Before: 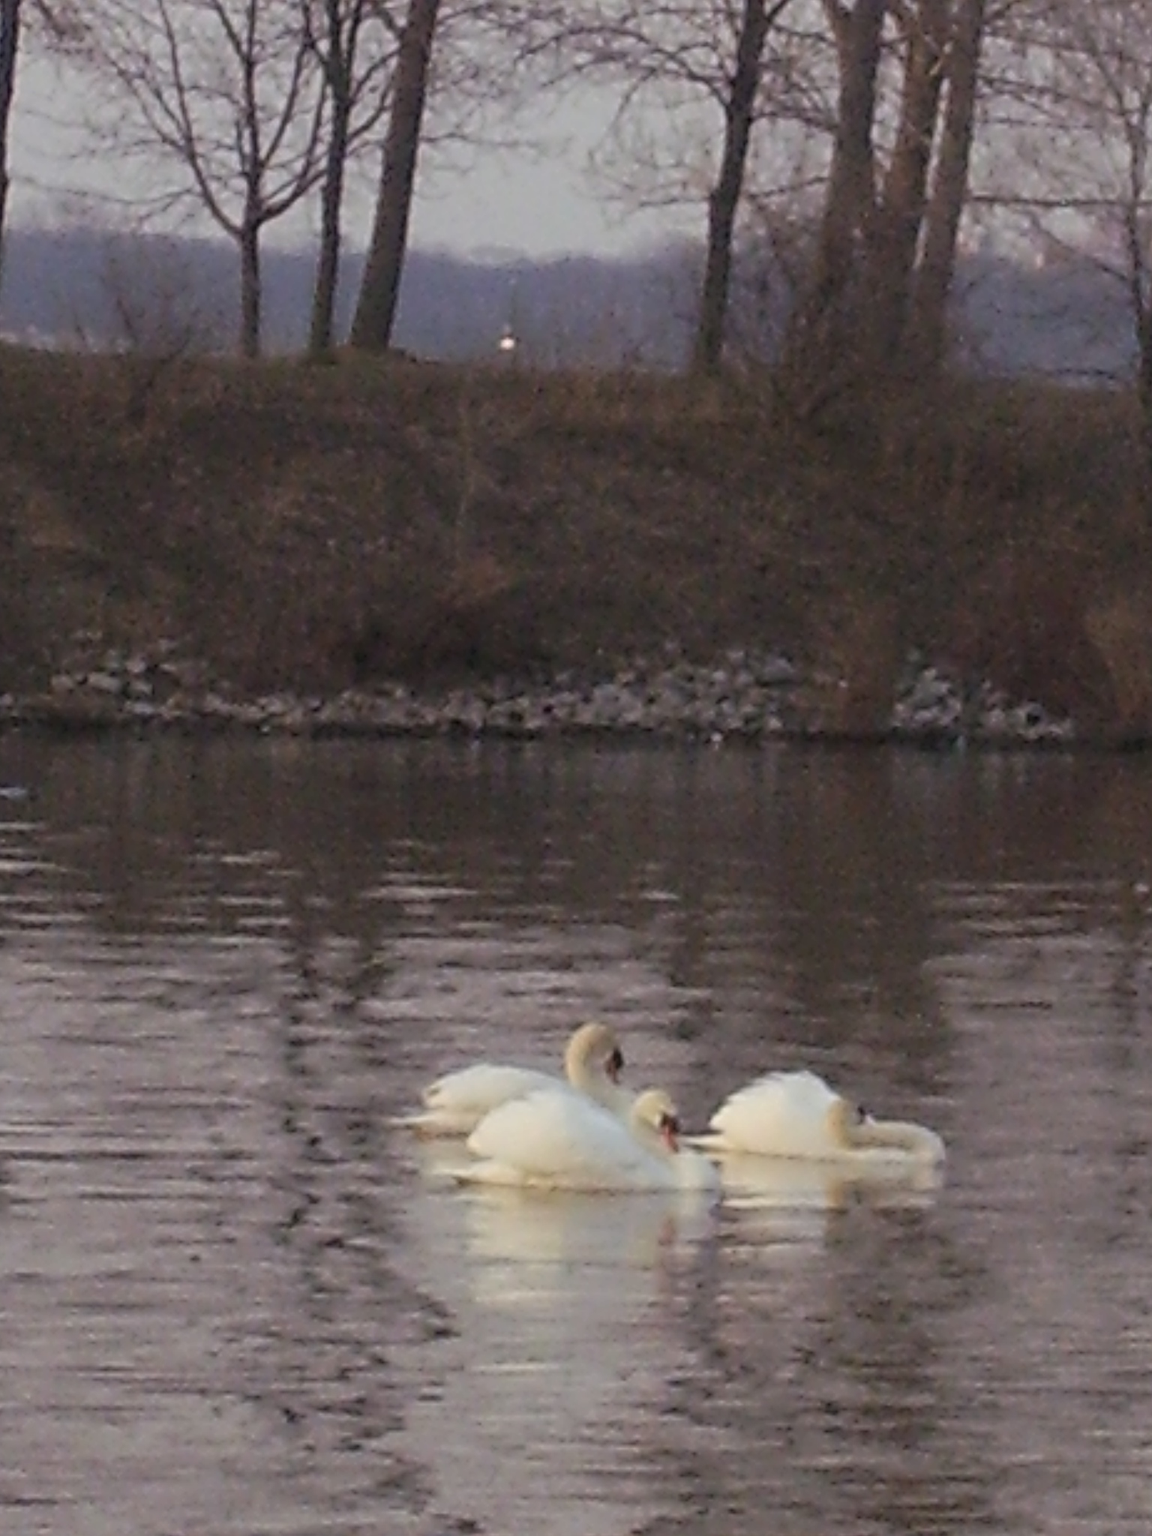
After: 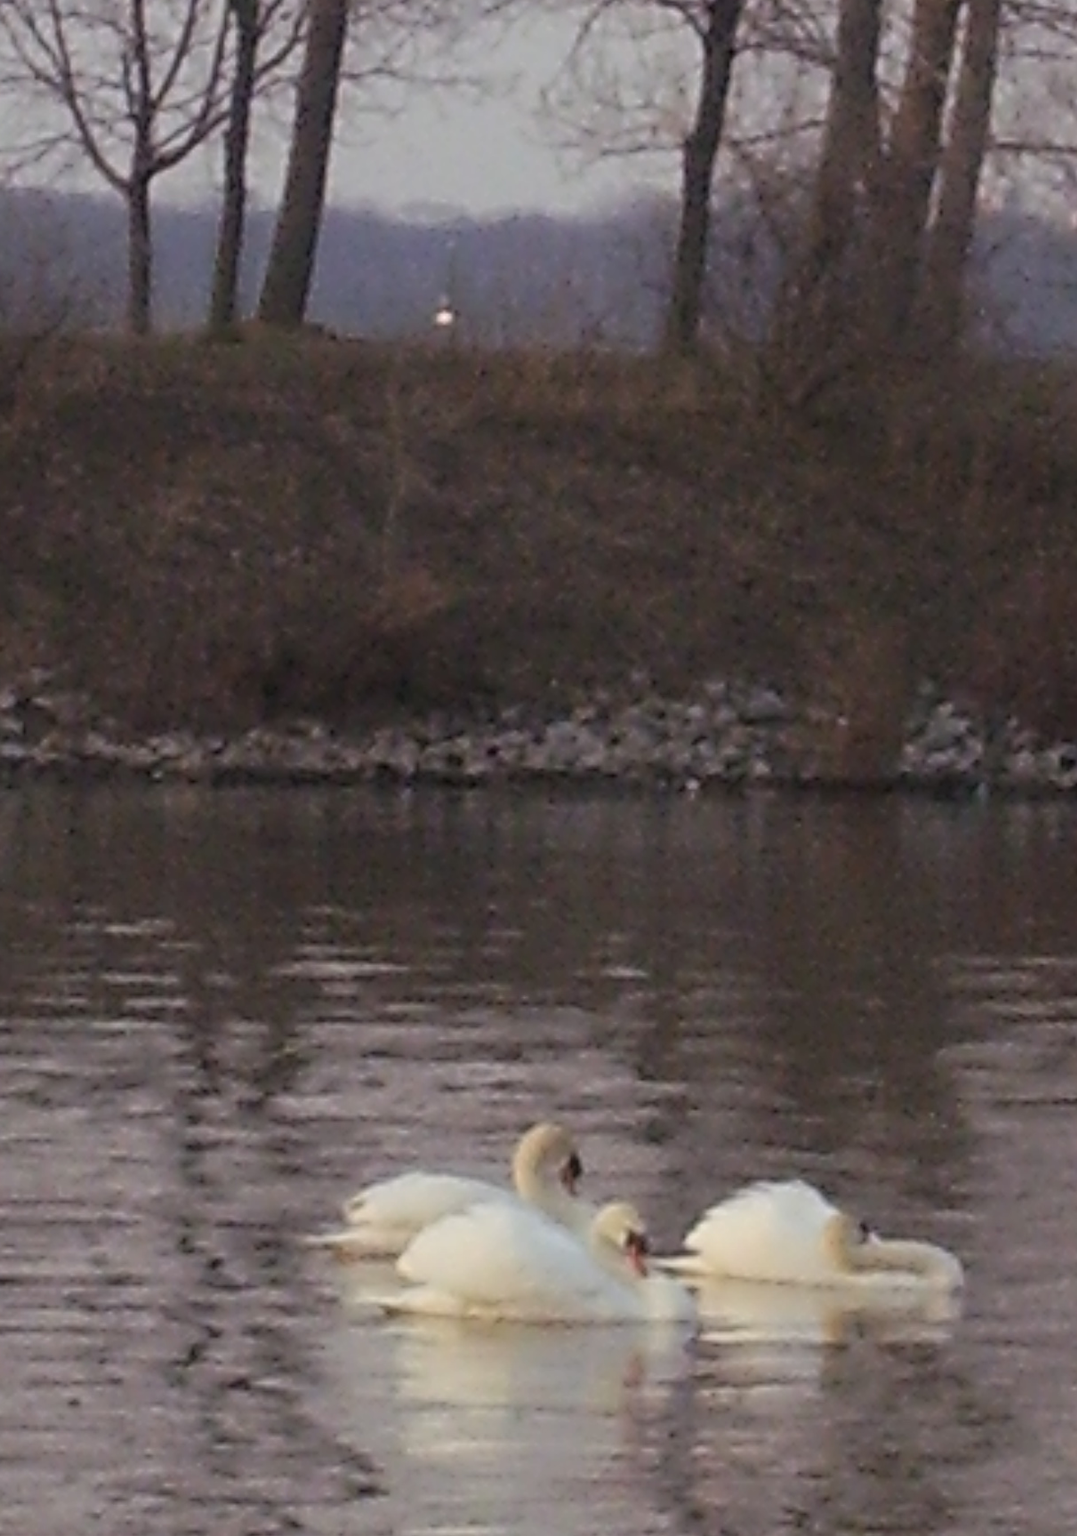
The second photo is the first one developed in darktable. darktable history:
crop: left 11.567%, top 4.941%, right 9.564%, bottom 10.718%
